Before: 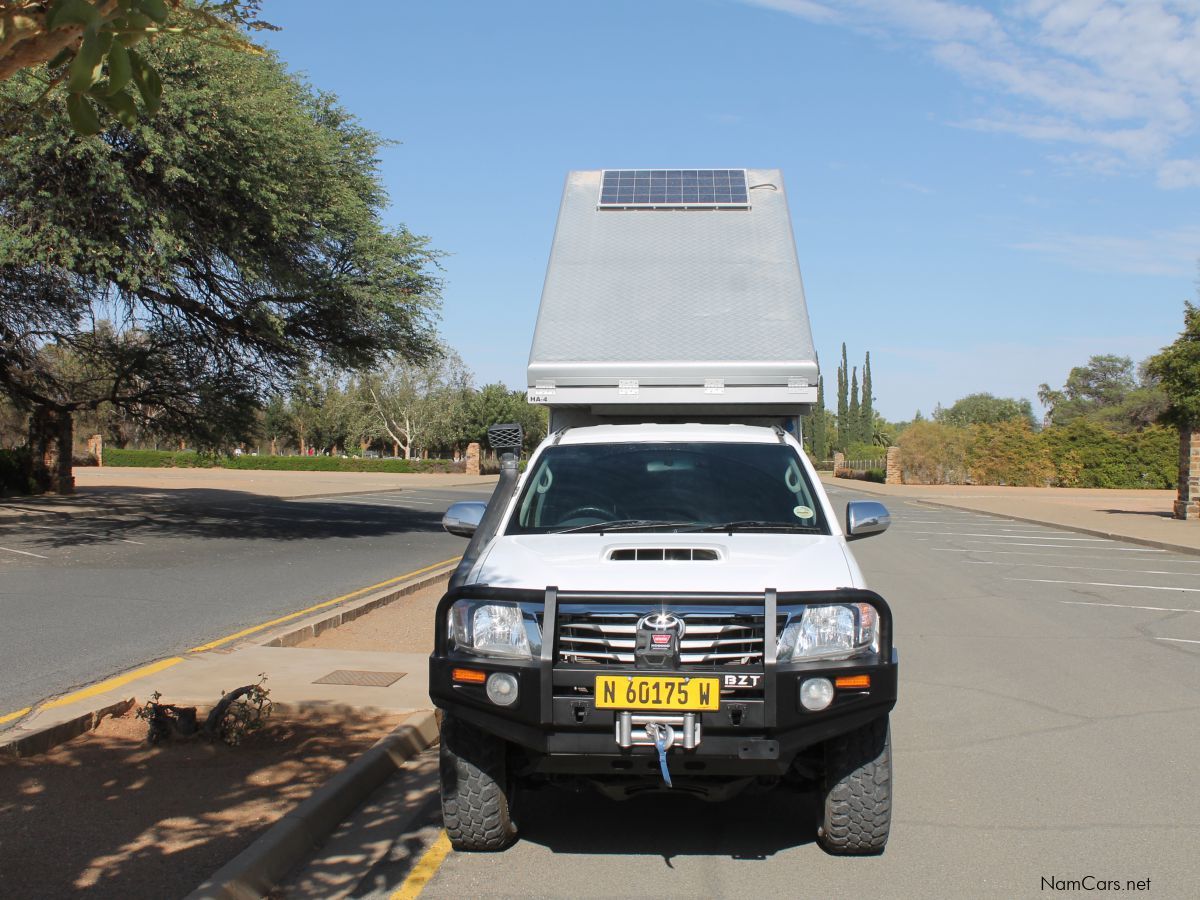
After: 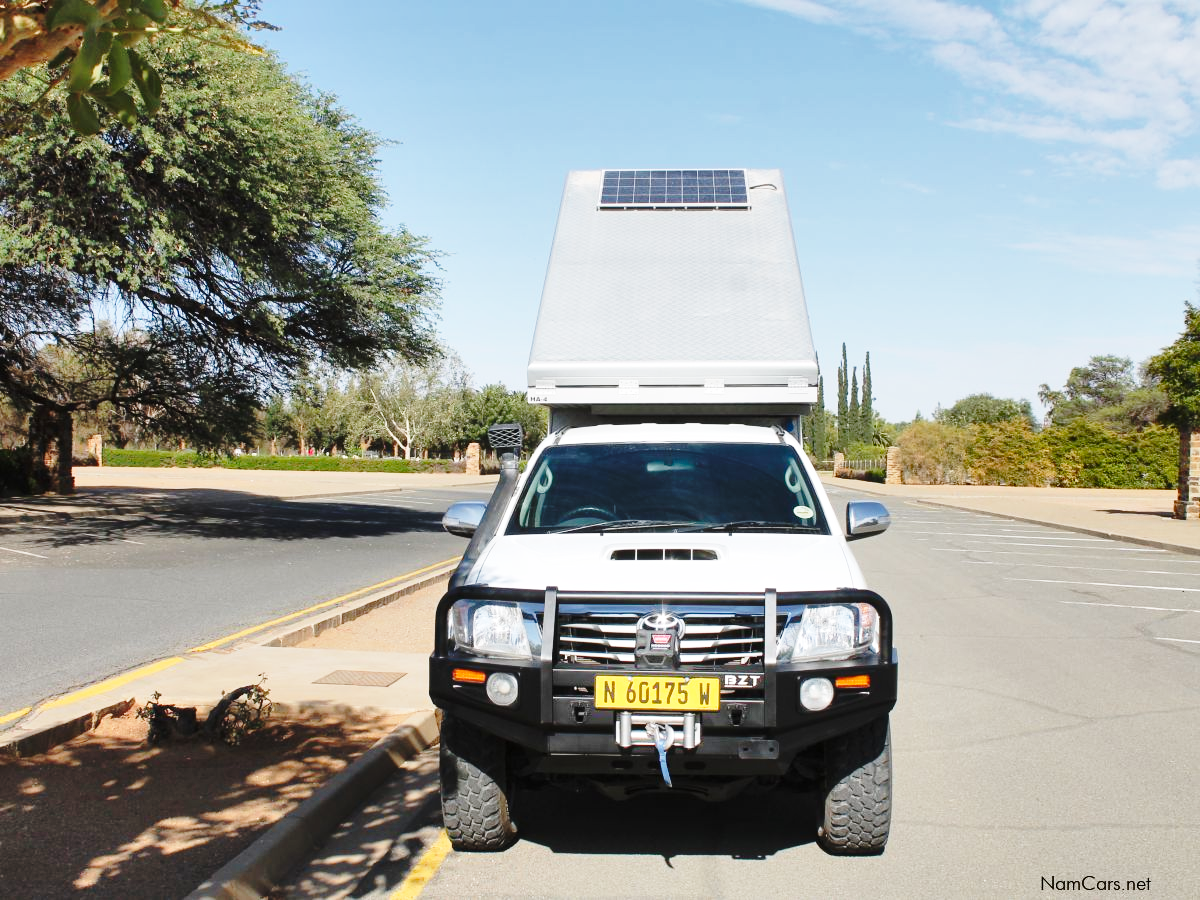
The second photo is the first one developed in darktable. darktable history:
shadows and highlights: low approximation 0.01, soften with gaussian
base curve: curves: ch0 [(0, 0) (0.032, 0.037) (0.105, 0.228) (0.435, 0.76) (0.856, 0.983) (1, 1)], preserve colors none
